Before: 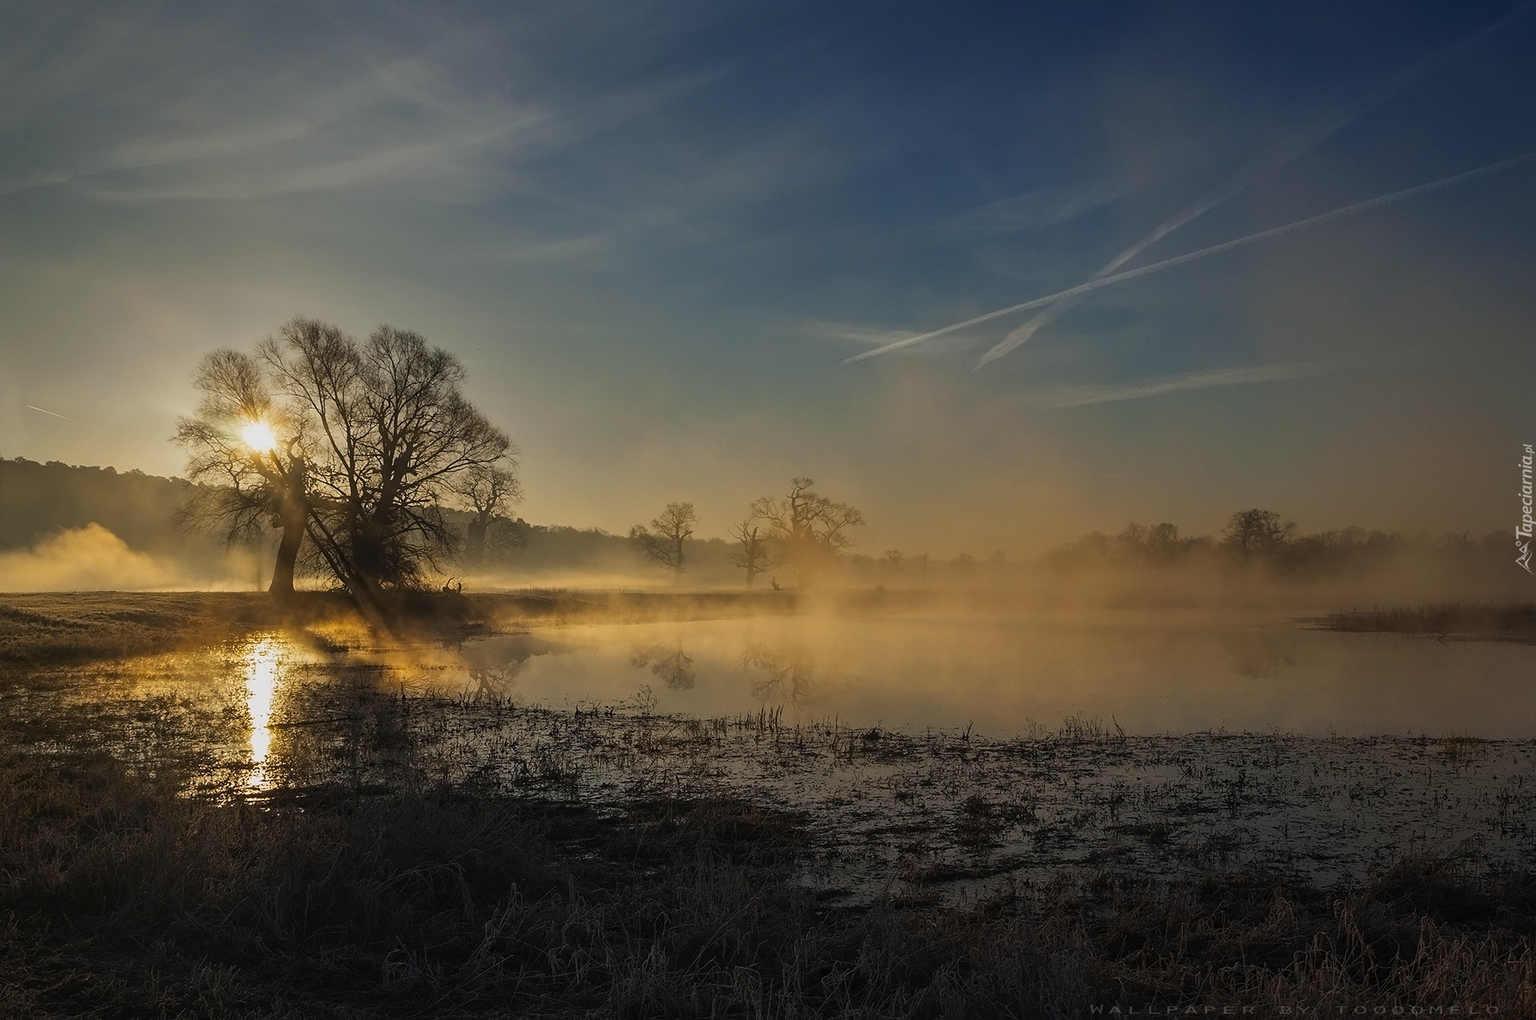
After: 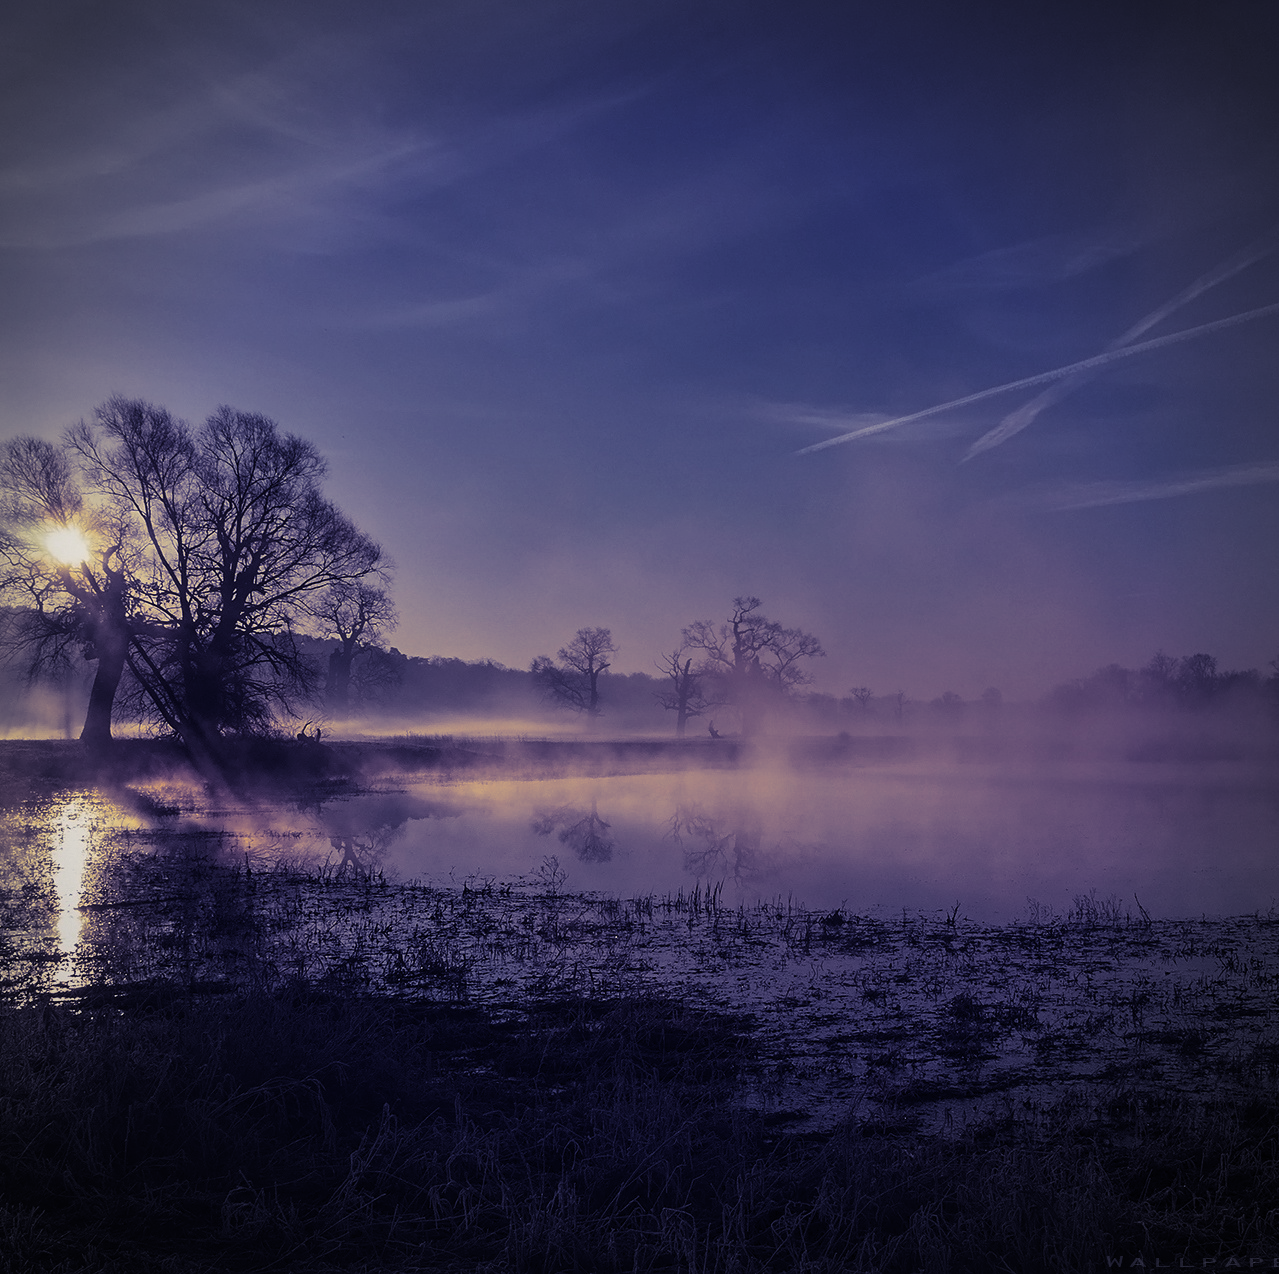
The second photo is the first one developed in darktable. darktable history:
crop and rotate: left 13.342%, right 19.991%
split-toning: shadows › hue 242.67°, shadows › saturation 0.733, highlights › hue 45.33°, highlights › saturation 0.667, balance -53.304, compress 21.15%
vignetting: on, module defaults
